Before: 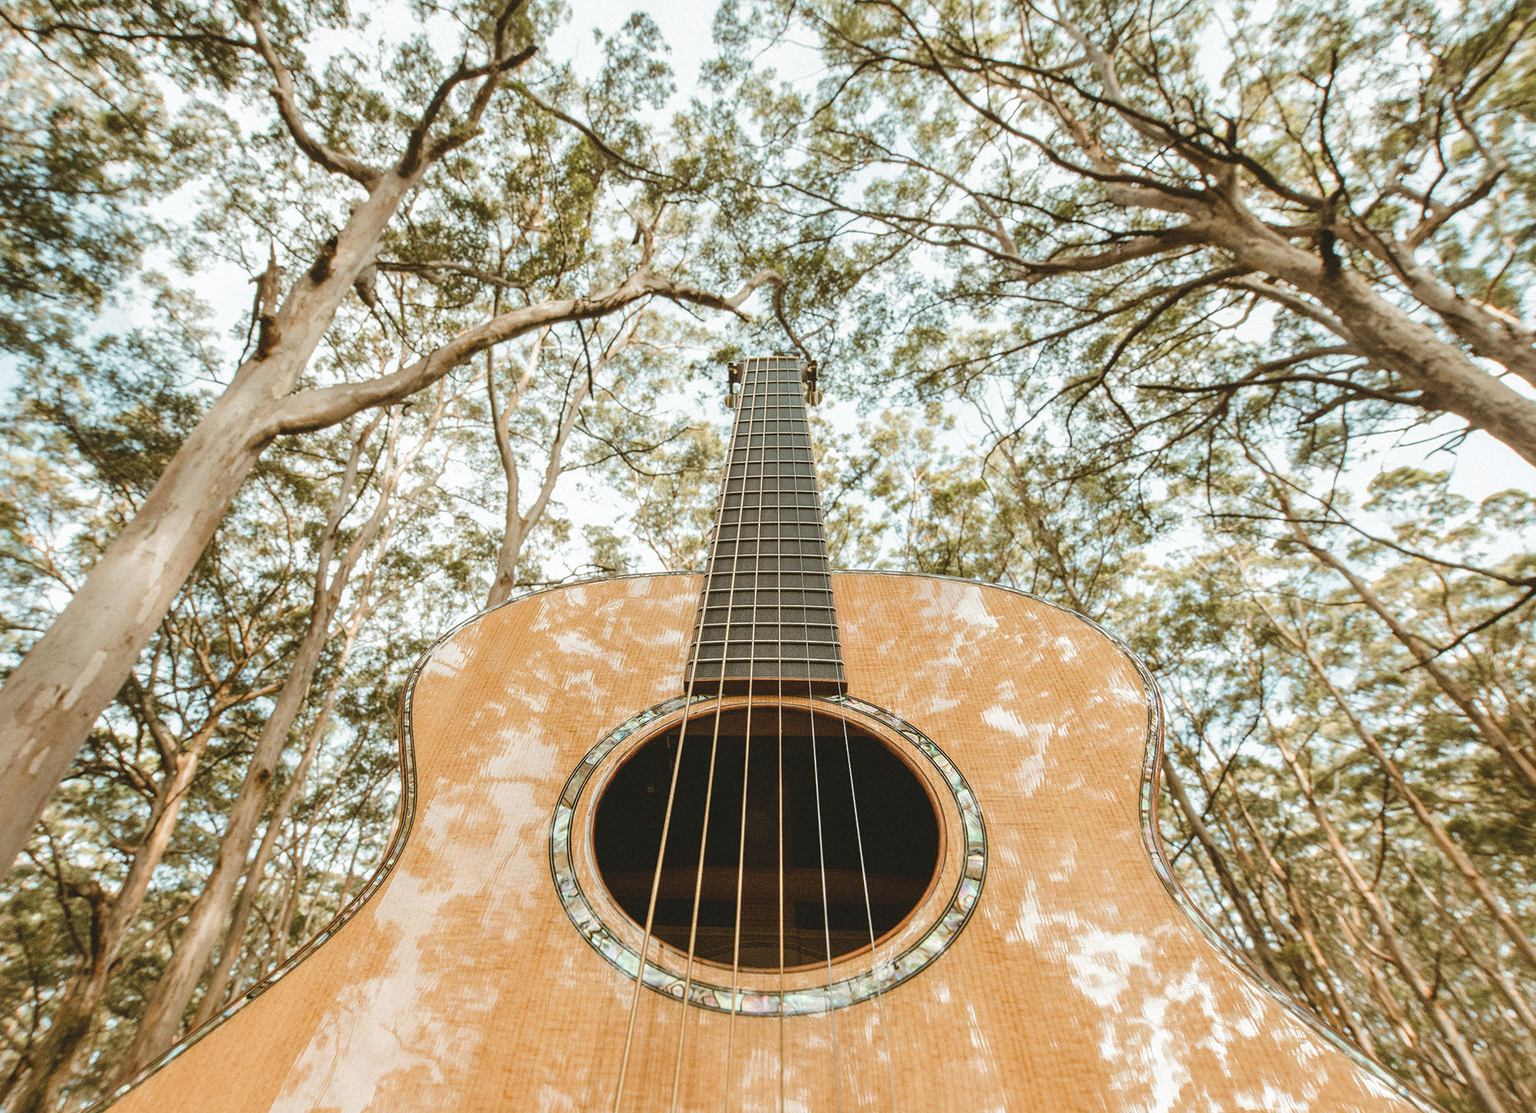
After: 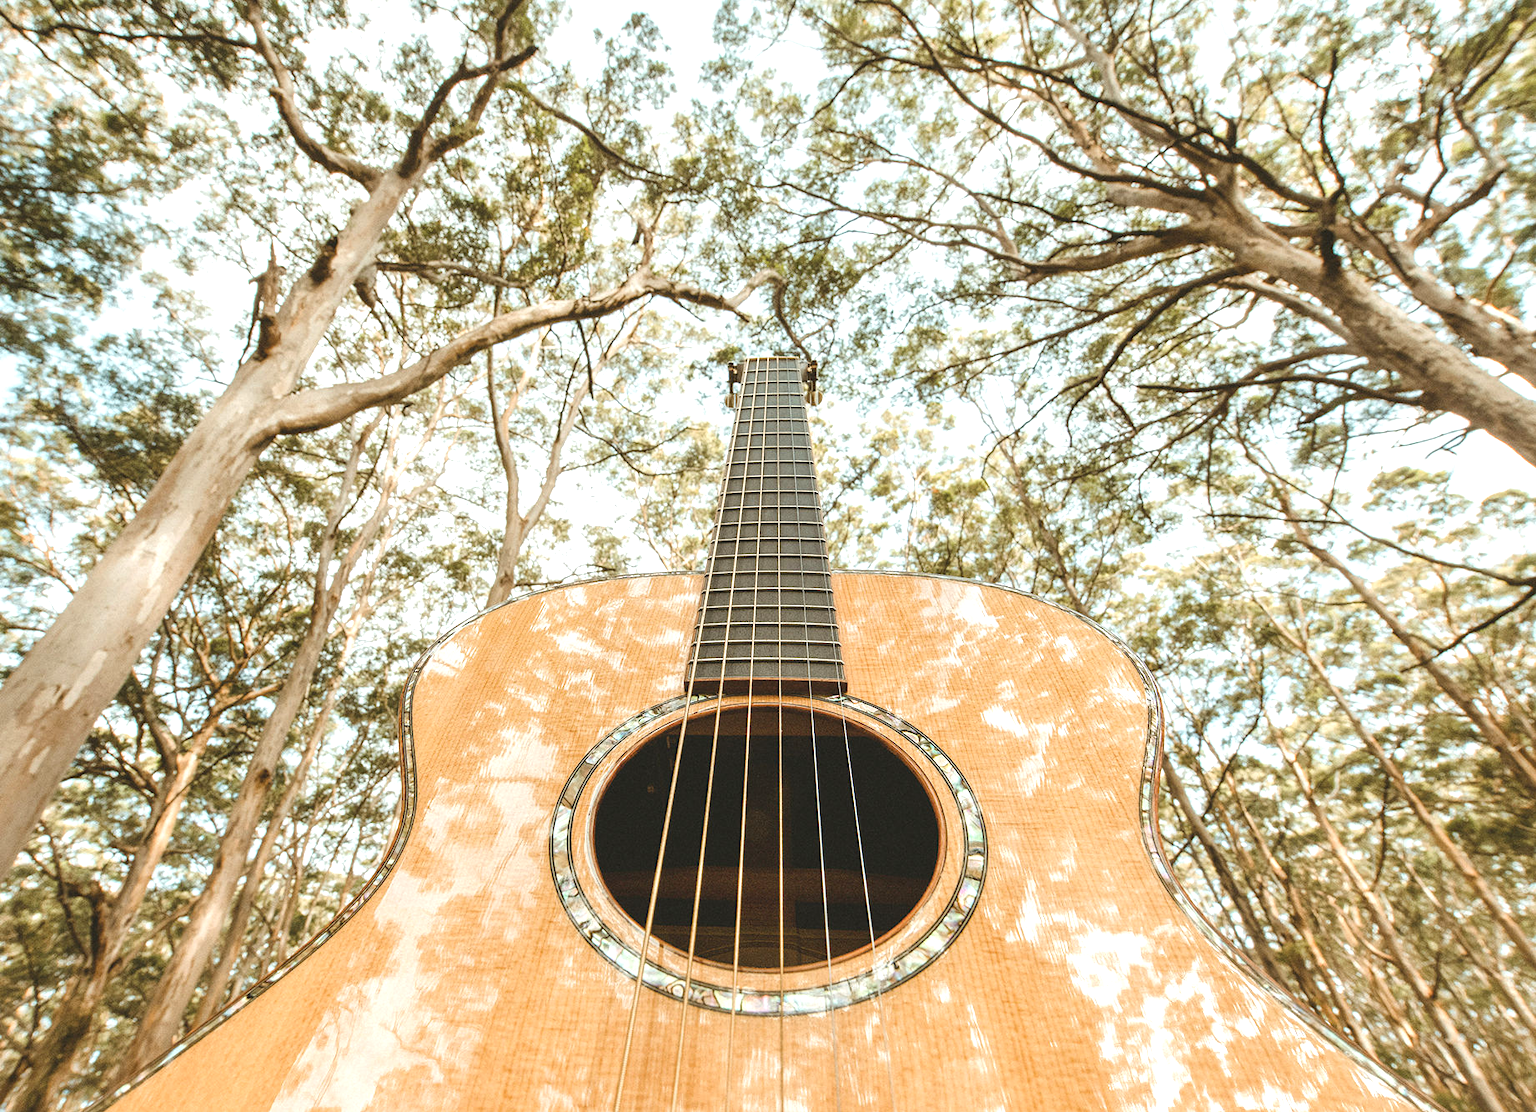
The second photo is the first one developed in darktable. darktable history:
exposure: black level correction 0, exposure 0.499 EV, compensate exposure bias true, compensate highlight preservation false
local contrast: mode bilateral grid, contrast 16, coarseness 35, detail 104%, midtone range 0.2
